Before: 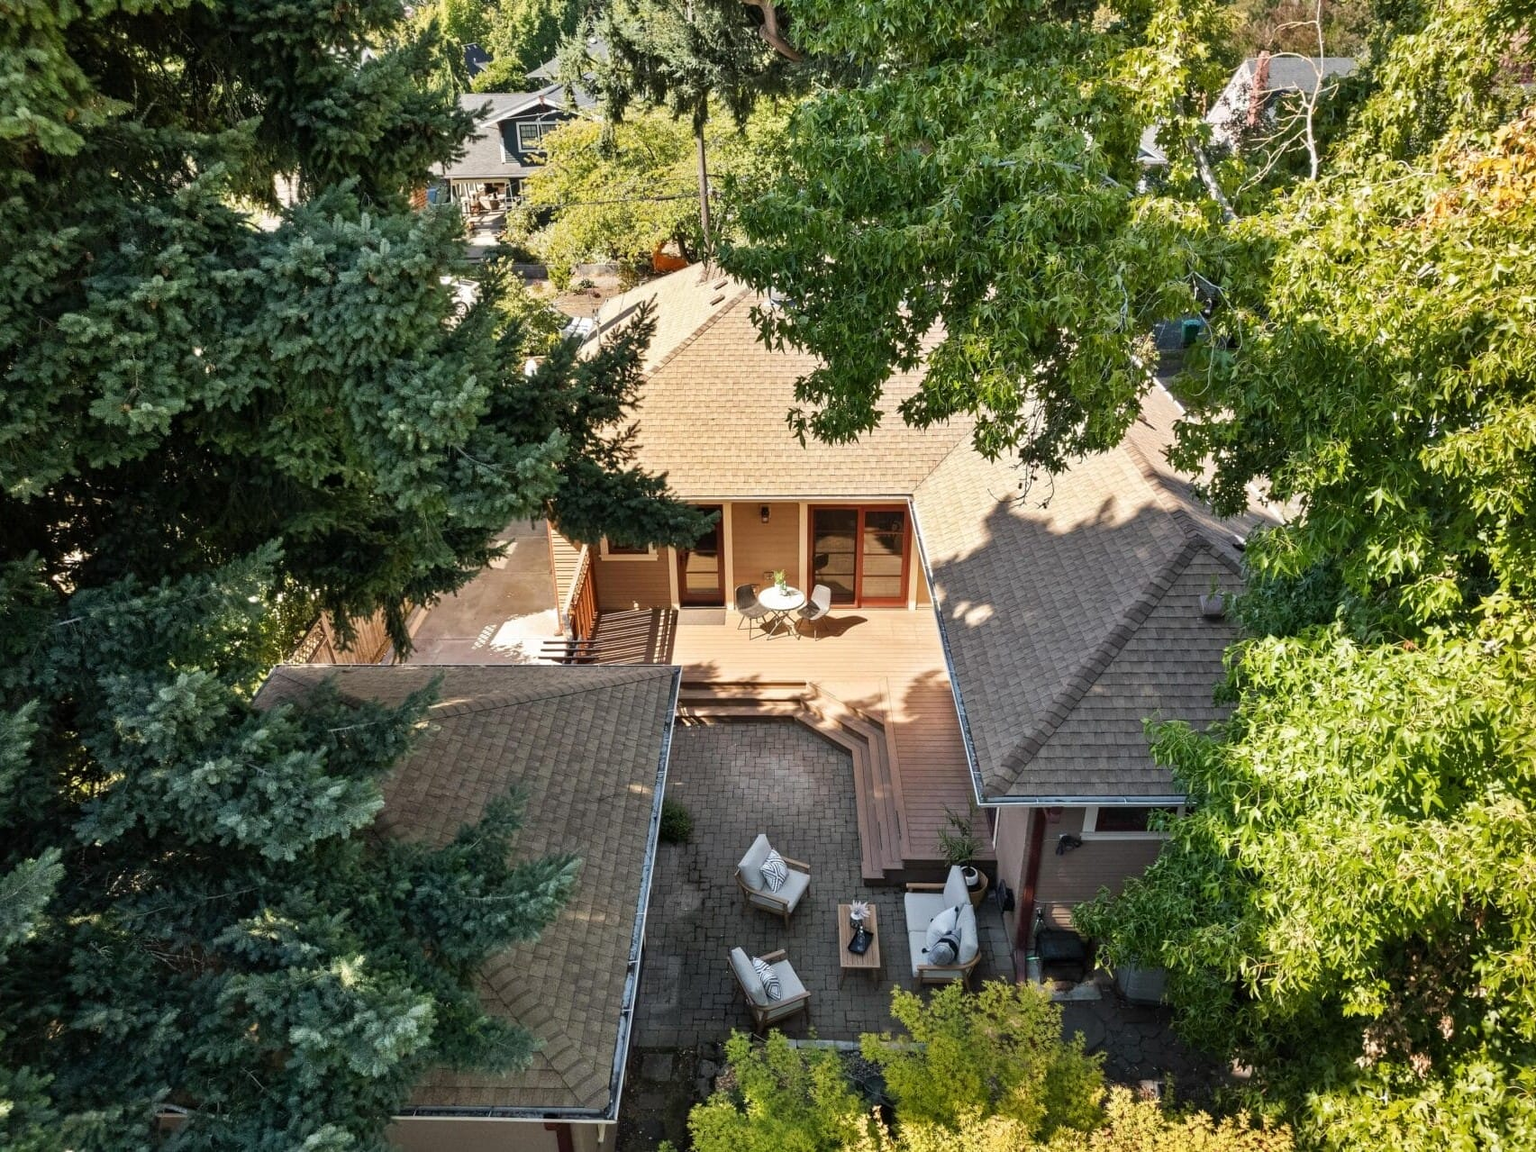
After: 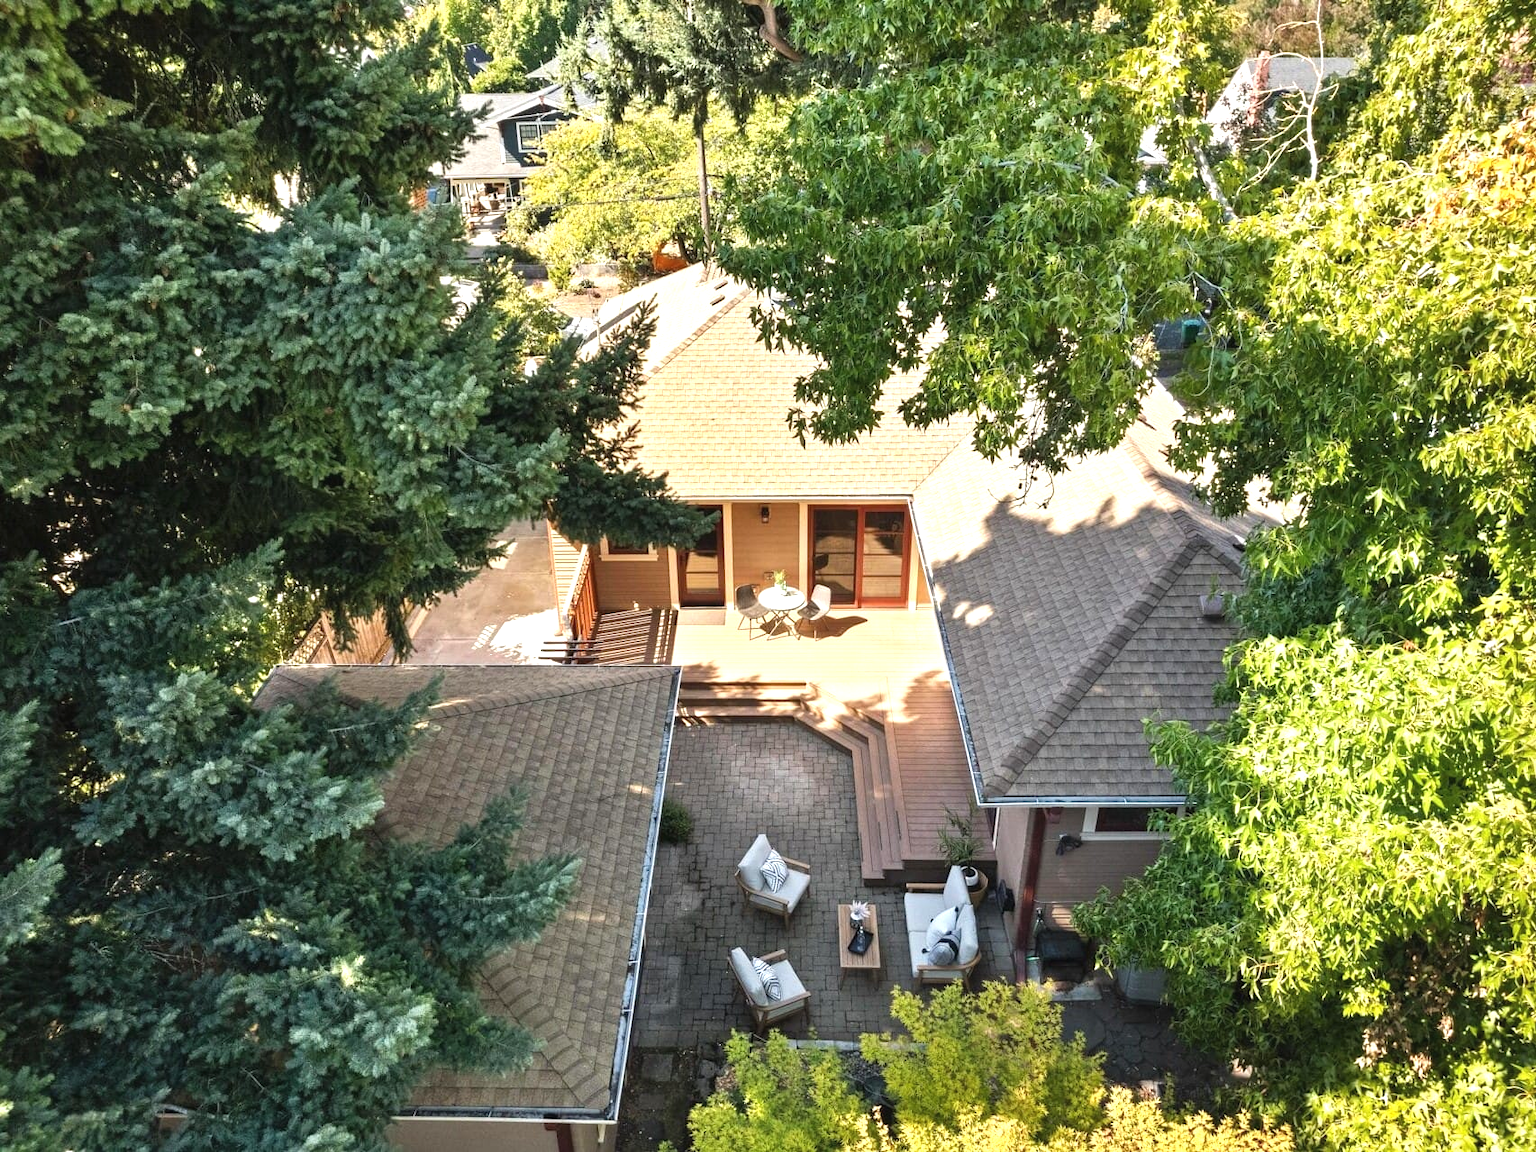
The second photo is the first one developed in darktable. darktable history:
exposure: black level correction -0.002, exposure 0.715 EV, compensate highlight preservation false
